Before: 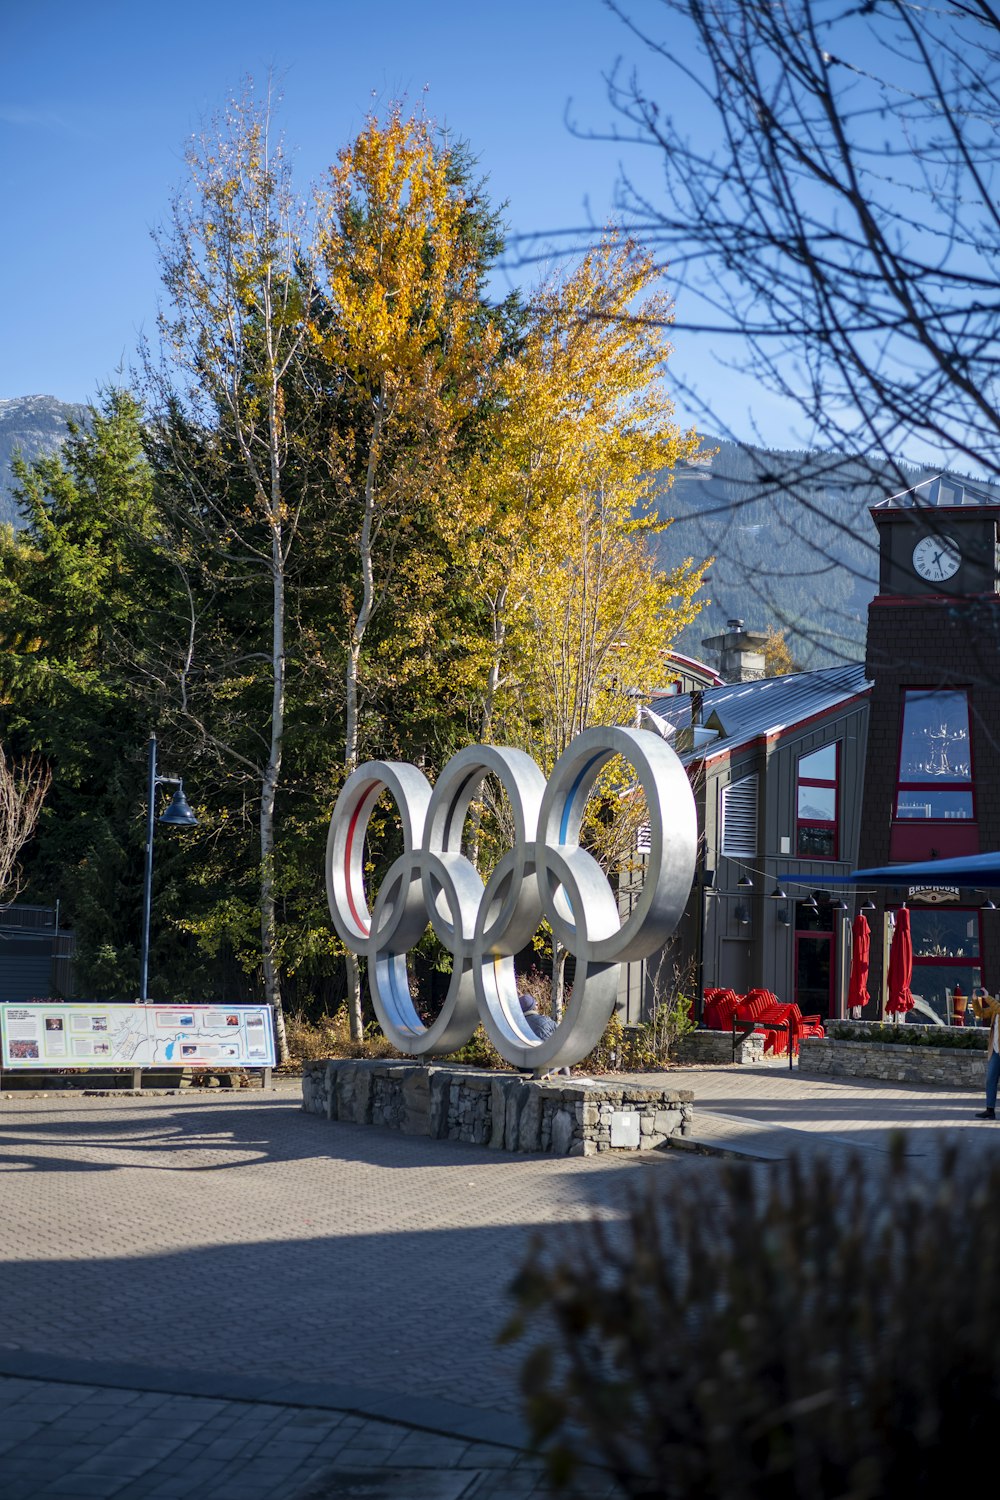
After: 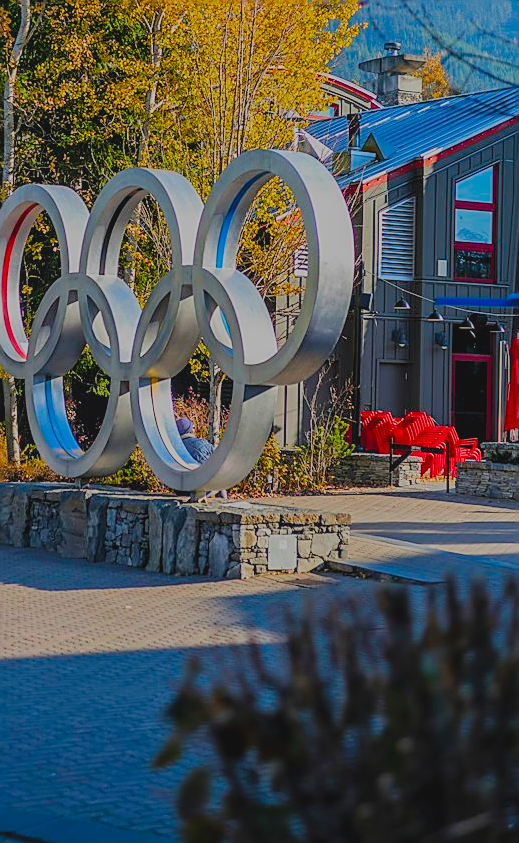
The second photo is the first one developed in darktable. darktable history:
crop: left 34.344%, top 38.501%, right 13.7%, bottom 5.257%
sharpen: radius 1.401, amount 1.251, threshold 0.661
contrast brightness saturation: brightness -0.024, saturation 0.357
local contrast: detail 110%
contrast equalizer: y [[0.535, 0.543, 0.548, 0.548, 0.542, 0.532], [0.5 ×6], [0.5 ×6], [0 ×6], [0 ×6]], mix 0.351
color balance rgb: global offset › luminance 0.716%, perceptual saturation grading › global saturation 29.724%, contrast -29.416%
filmic rgb: black relative exposure -6.95 EV, white relative exposure 5.61 EV, hardness 2.85, color science v4 (2020)
